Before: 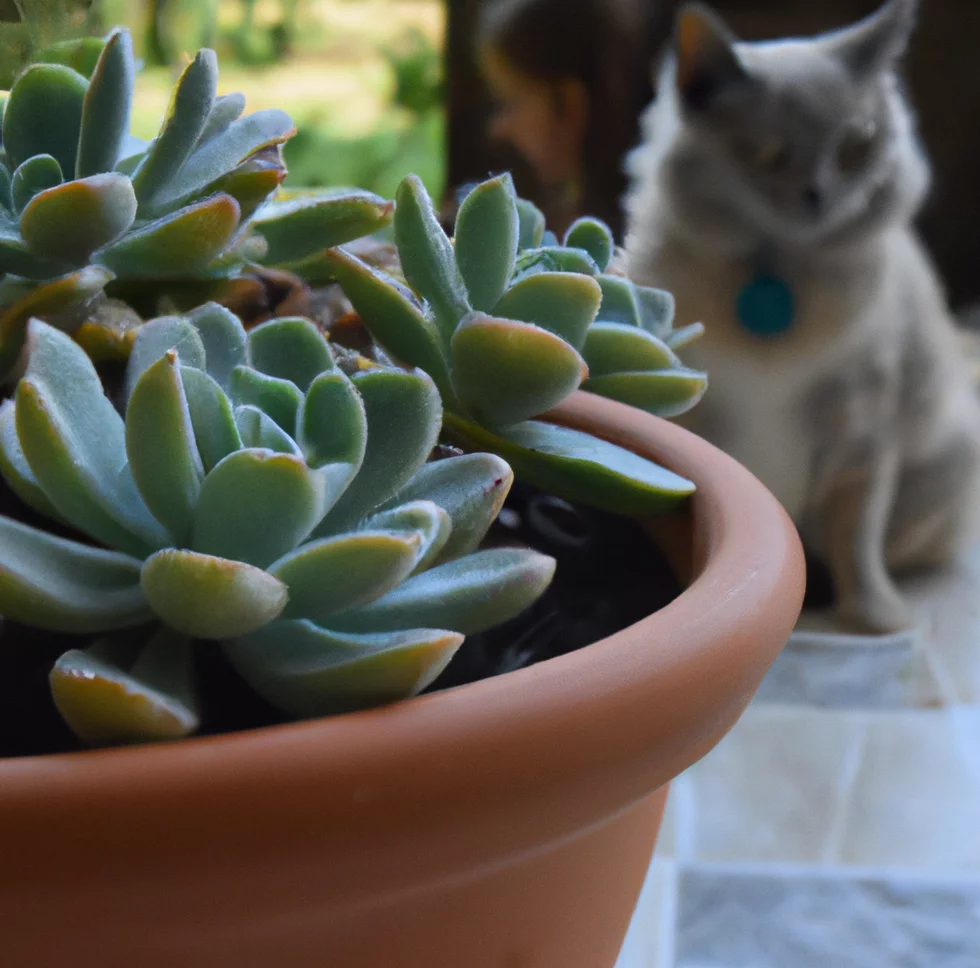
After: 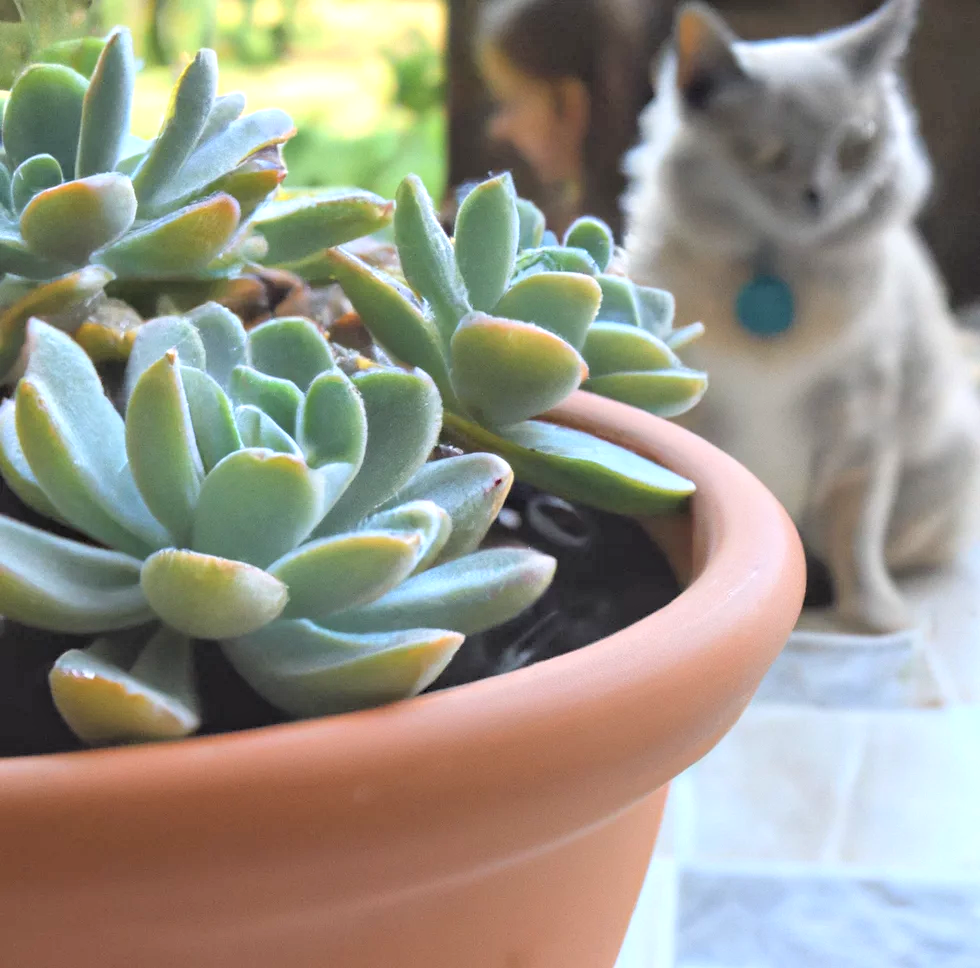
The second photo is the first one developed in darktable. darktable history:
contrast equalizer: octaves 7, y [[0.5, 0.501, 0.532, 0.538, 0.54, 0.541], [0.5 ×6], [0.5 ×6], [0 ×6], [0 ×6]]
exposure: exposure 0.776 EV, compensate exposure bias true, compensate highlight preservation false
contrast brightness saturation: brightness 0.284
